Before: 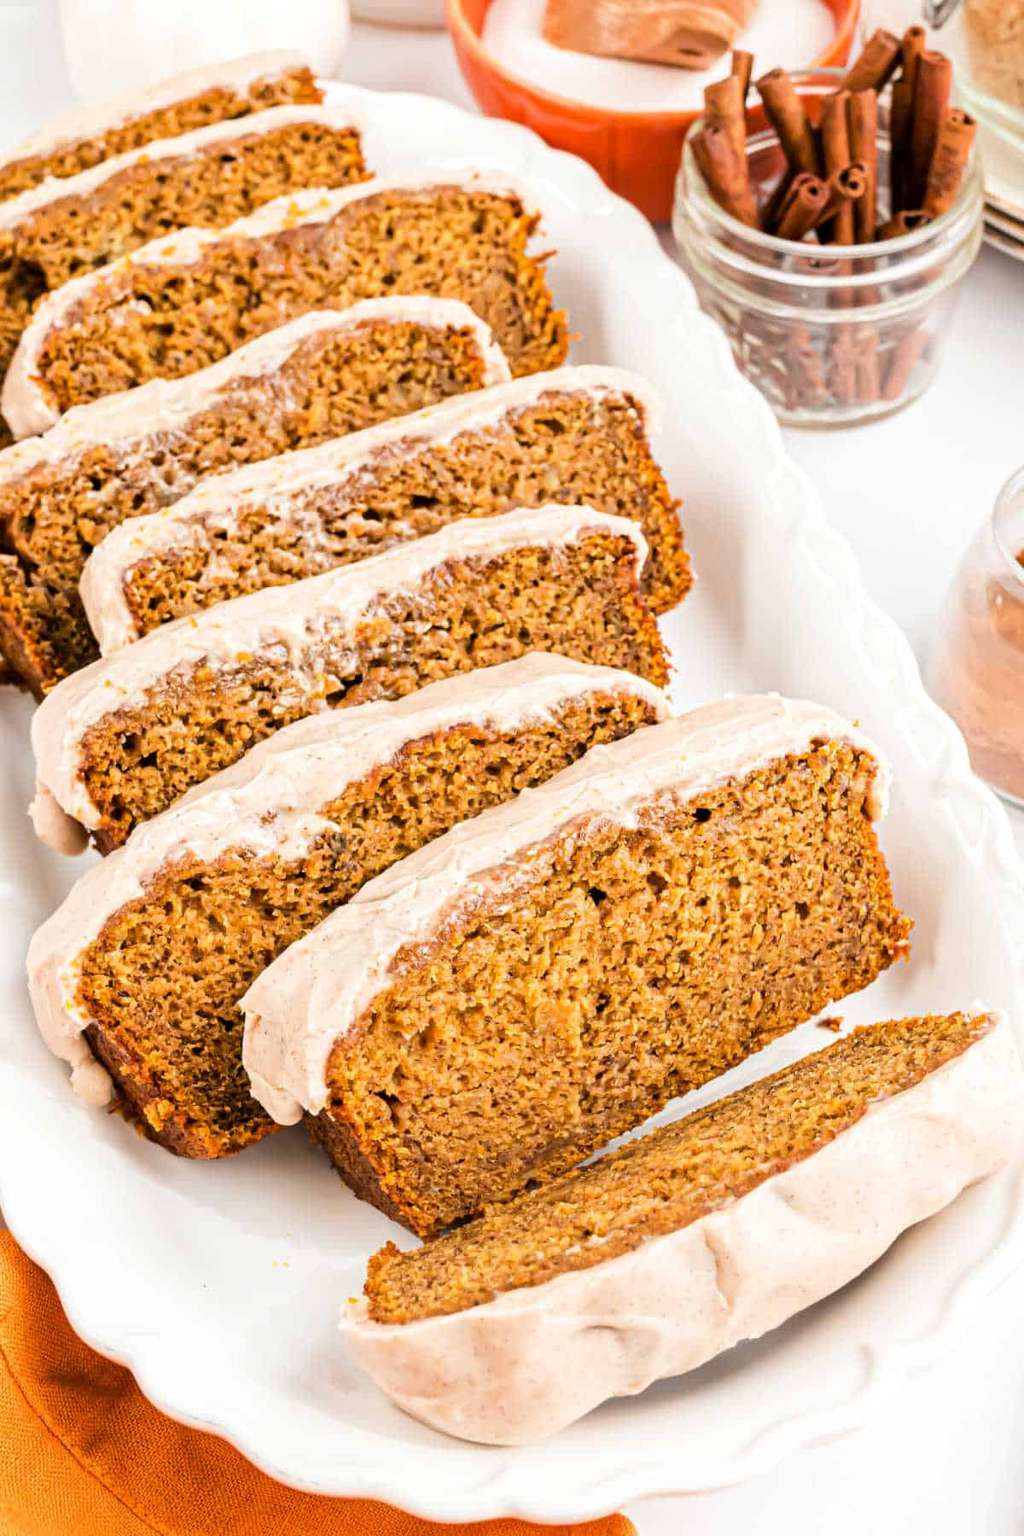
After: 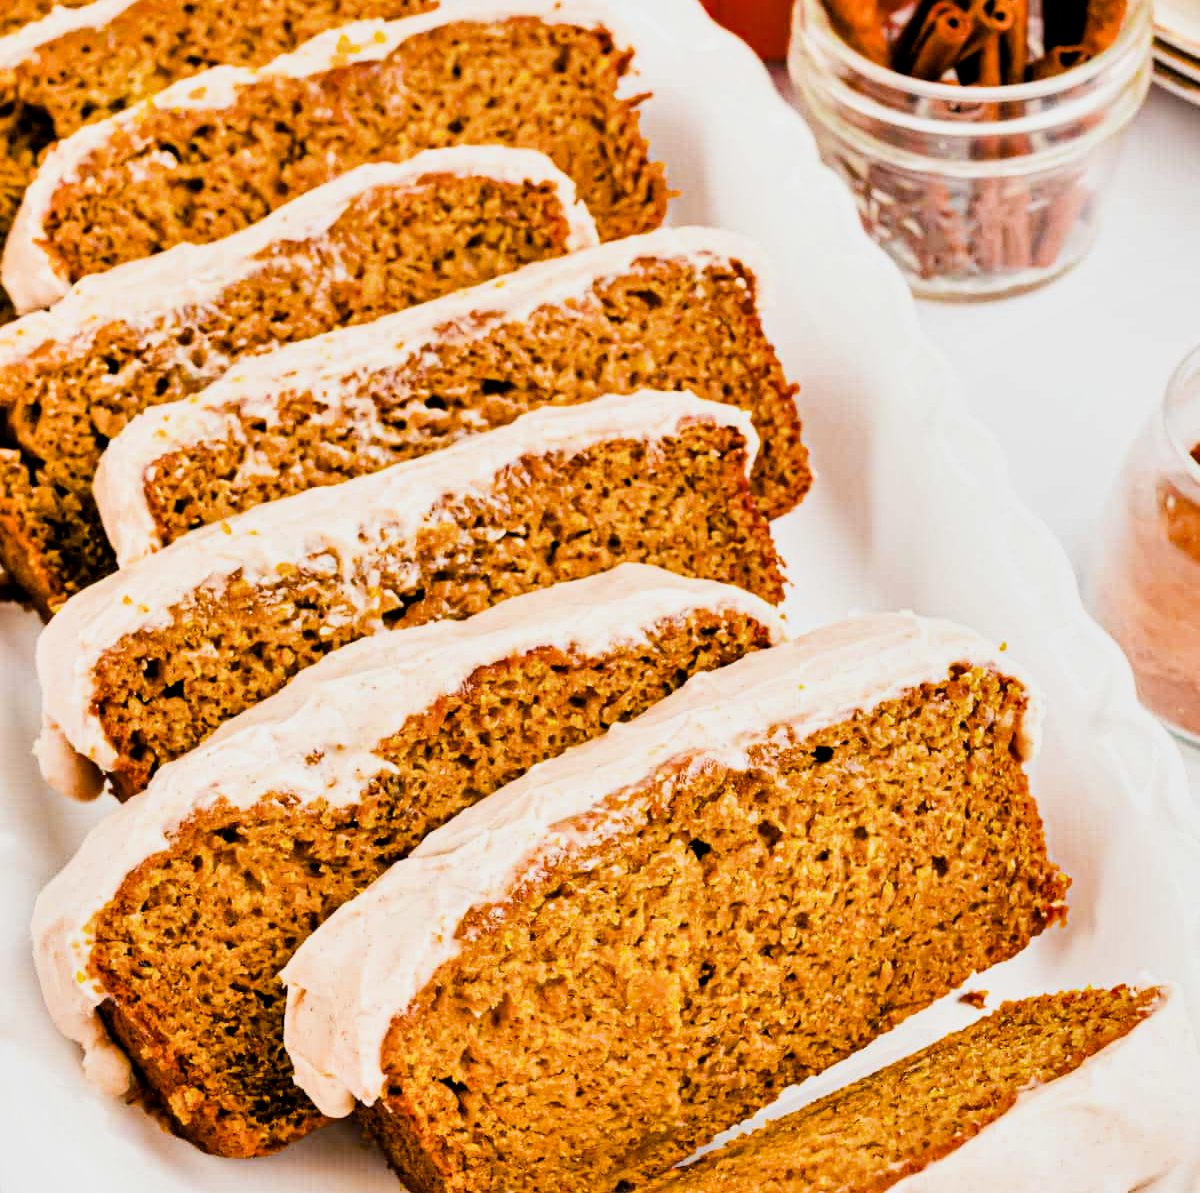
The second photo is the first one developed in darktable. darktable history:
crop: top 11.183%, bottom 22.513%
exposure: black level correction 0, exposure 0.5 EV, compensate highlight preservation false
filmic rgb: black relative exposure -5.09 EV, white relative exposure 3.97 EV, hardness 2.9, contrast 1.296, highlights saturation mix -29.42%
shadows and highlights: low approximation 0.01, soften with gaussian
color balance rgb: shadows lift › chroma 1.047%, shadows lift › hue 31.82°, linear chroma grading › global chroma 14.563%, perceptual saturation grading › global saturation 16.222%, saturation formula JzAzBz (2021)
